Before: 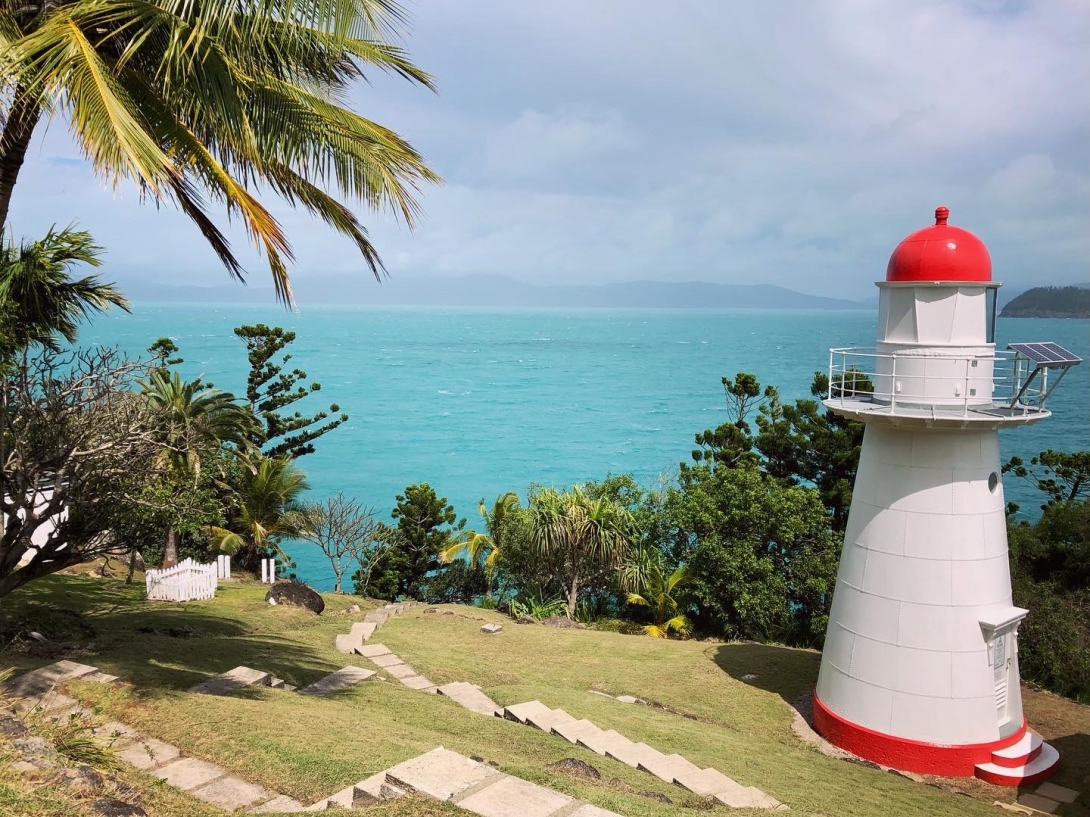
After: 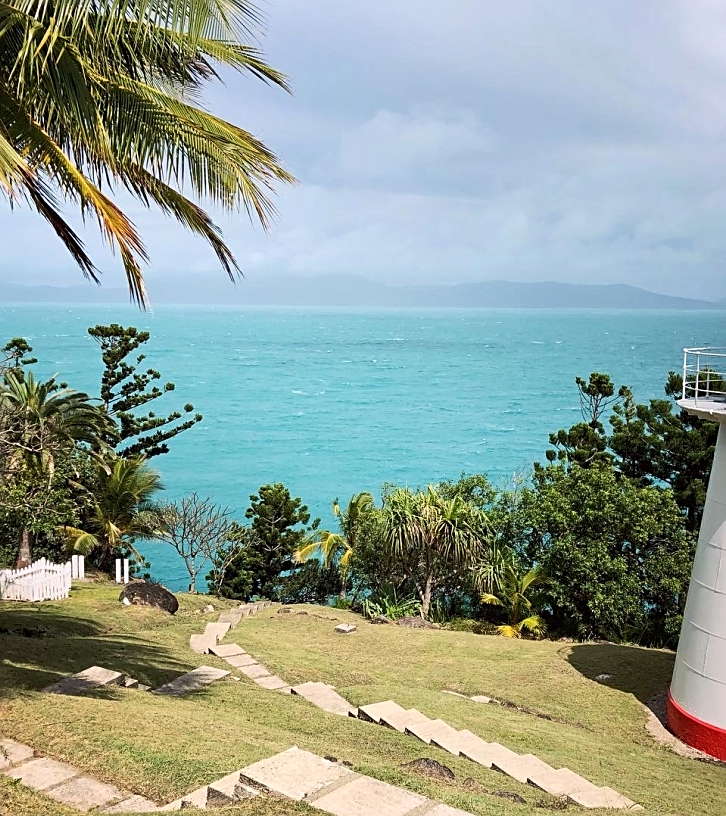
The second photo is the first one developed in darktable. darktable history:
contrast brightness saturation: contrast 0.151, brightness 0.043
crop and rotate: left 13.413%, right 19.899%
local contrast: highlights 101%, shadows 101%, detail 119%, midtone range 0.2
sharpen: on, module defaults
shadows and highlights: shadows 24.98, highlights -25.83
